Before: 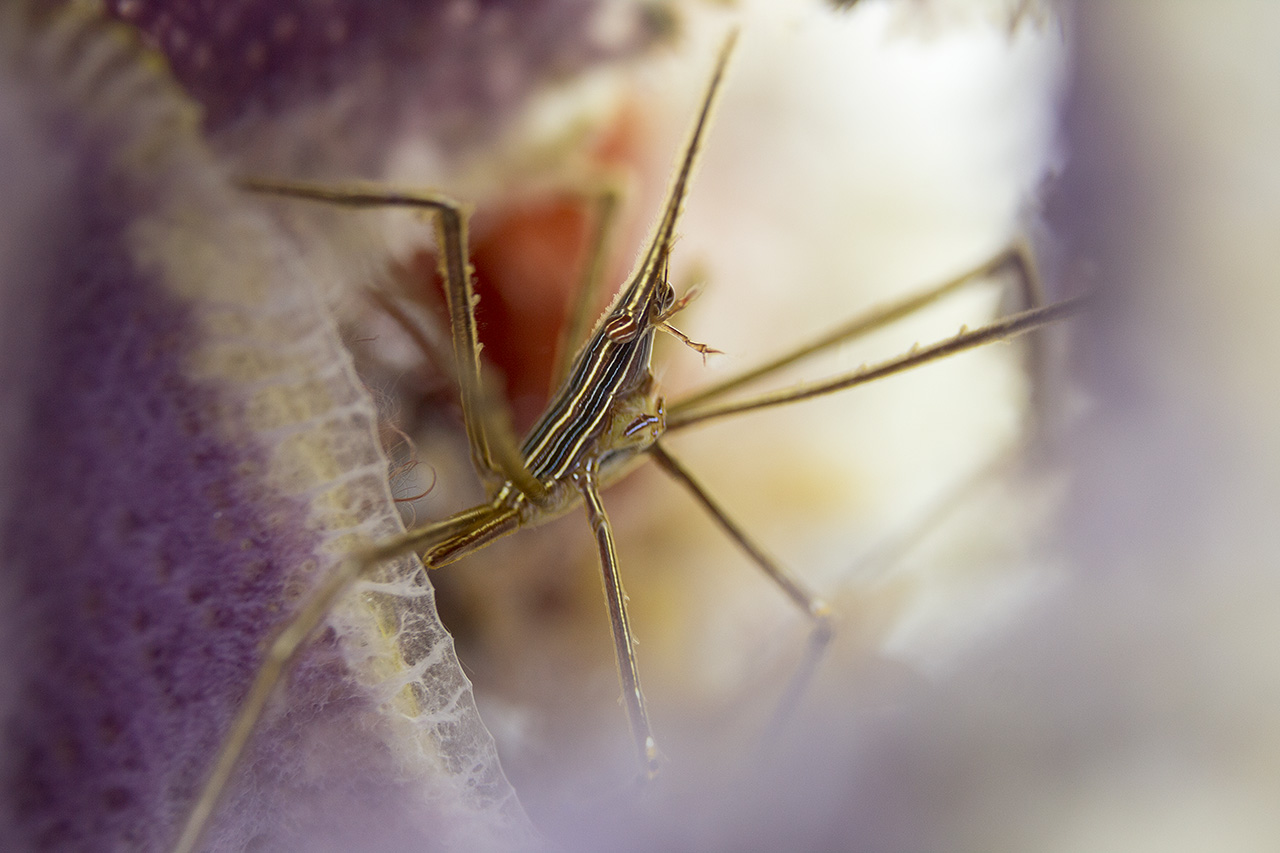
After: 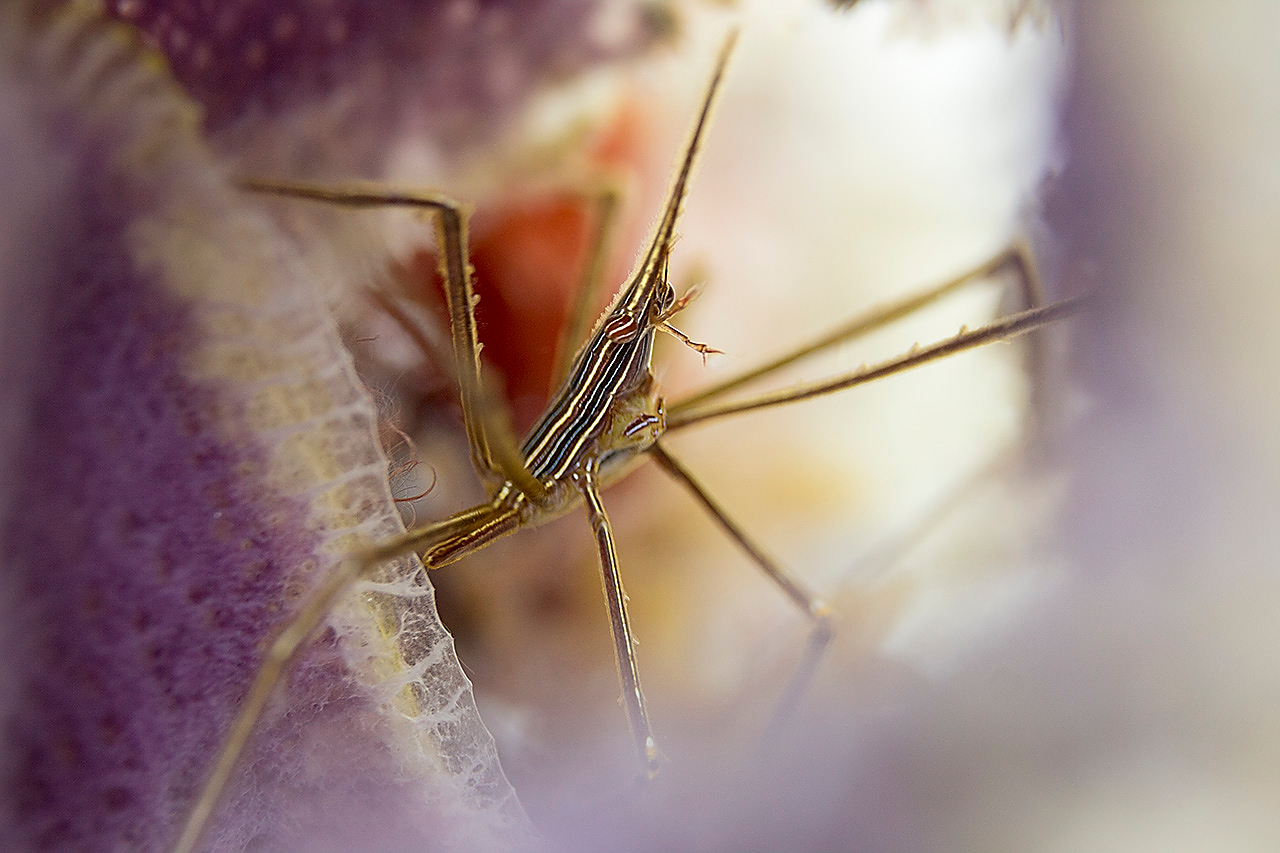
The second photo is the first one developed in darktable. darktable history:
sharpen: radius 1.419, amount 1.232, threshold 0.726
